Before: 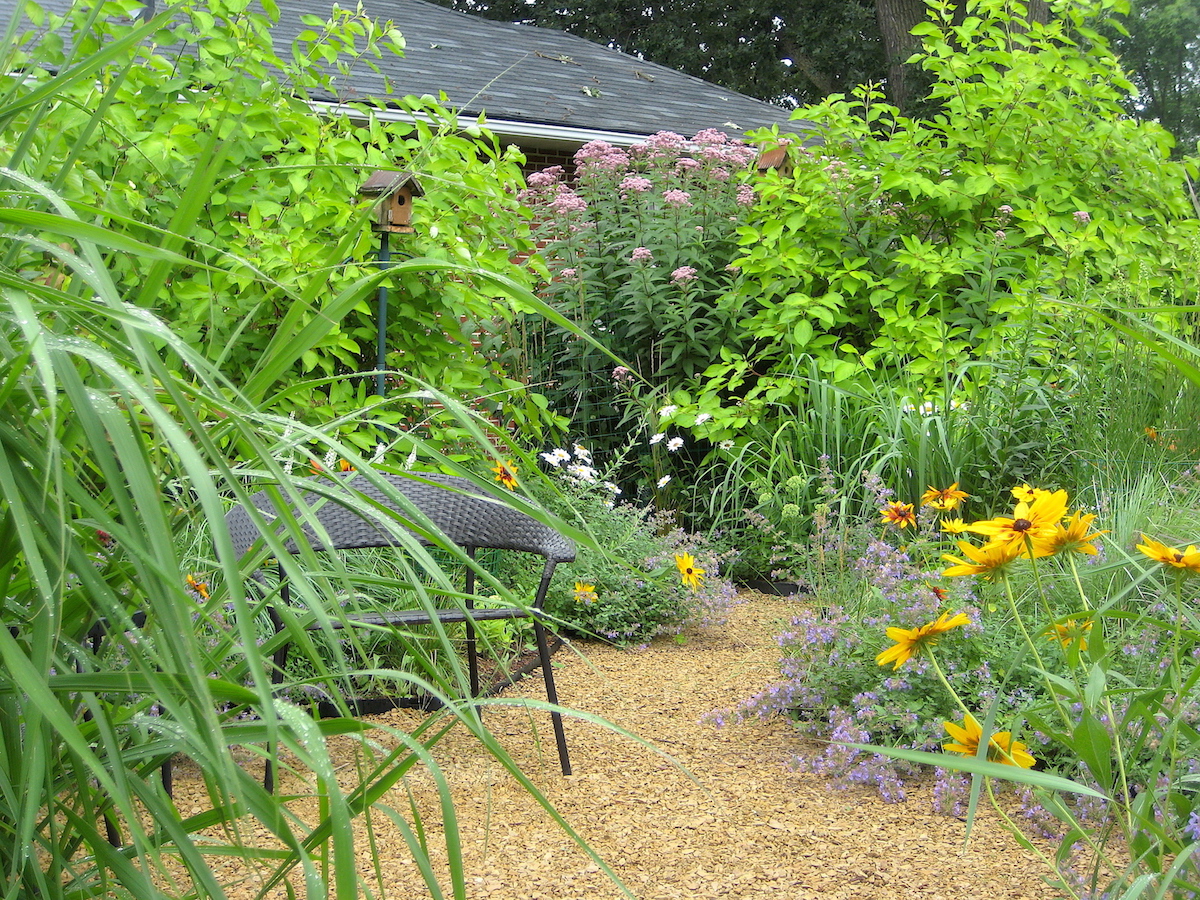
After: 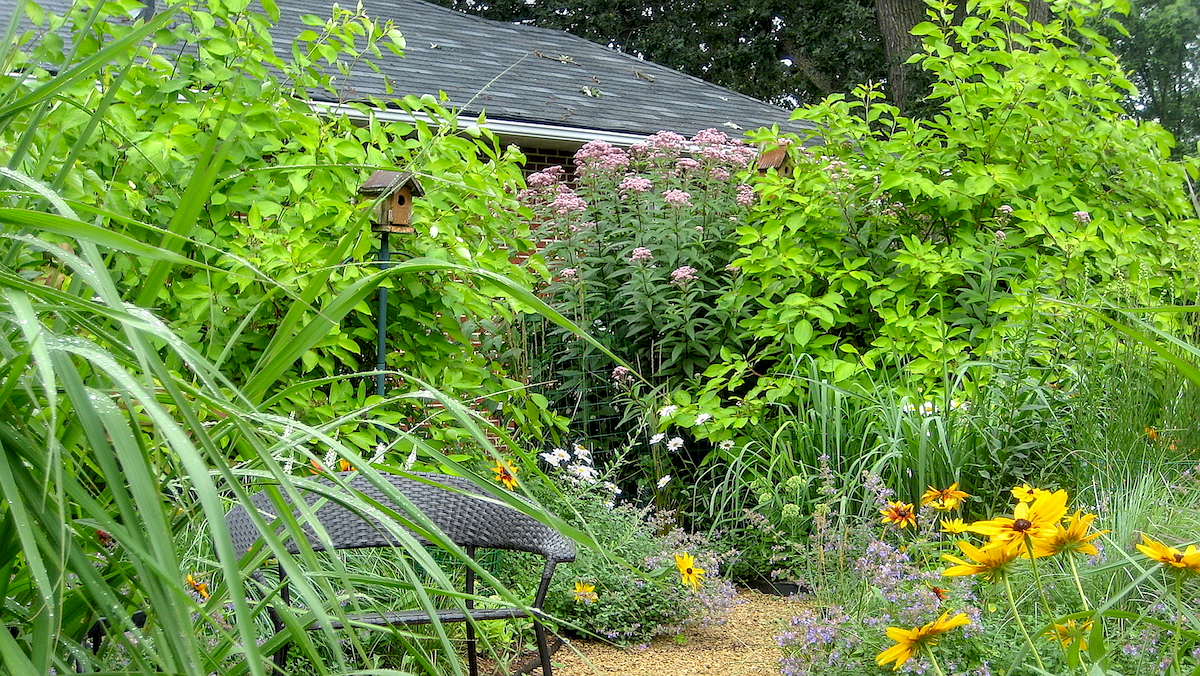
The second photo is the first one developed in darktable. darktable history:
exposure: black level correction 0.007, compensate exposure bias true, compensate highlight preservation false
sharpen: radius 1.002
local contrast: on, module defaults
crop: bottom 24.867%
